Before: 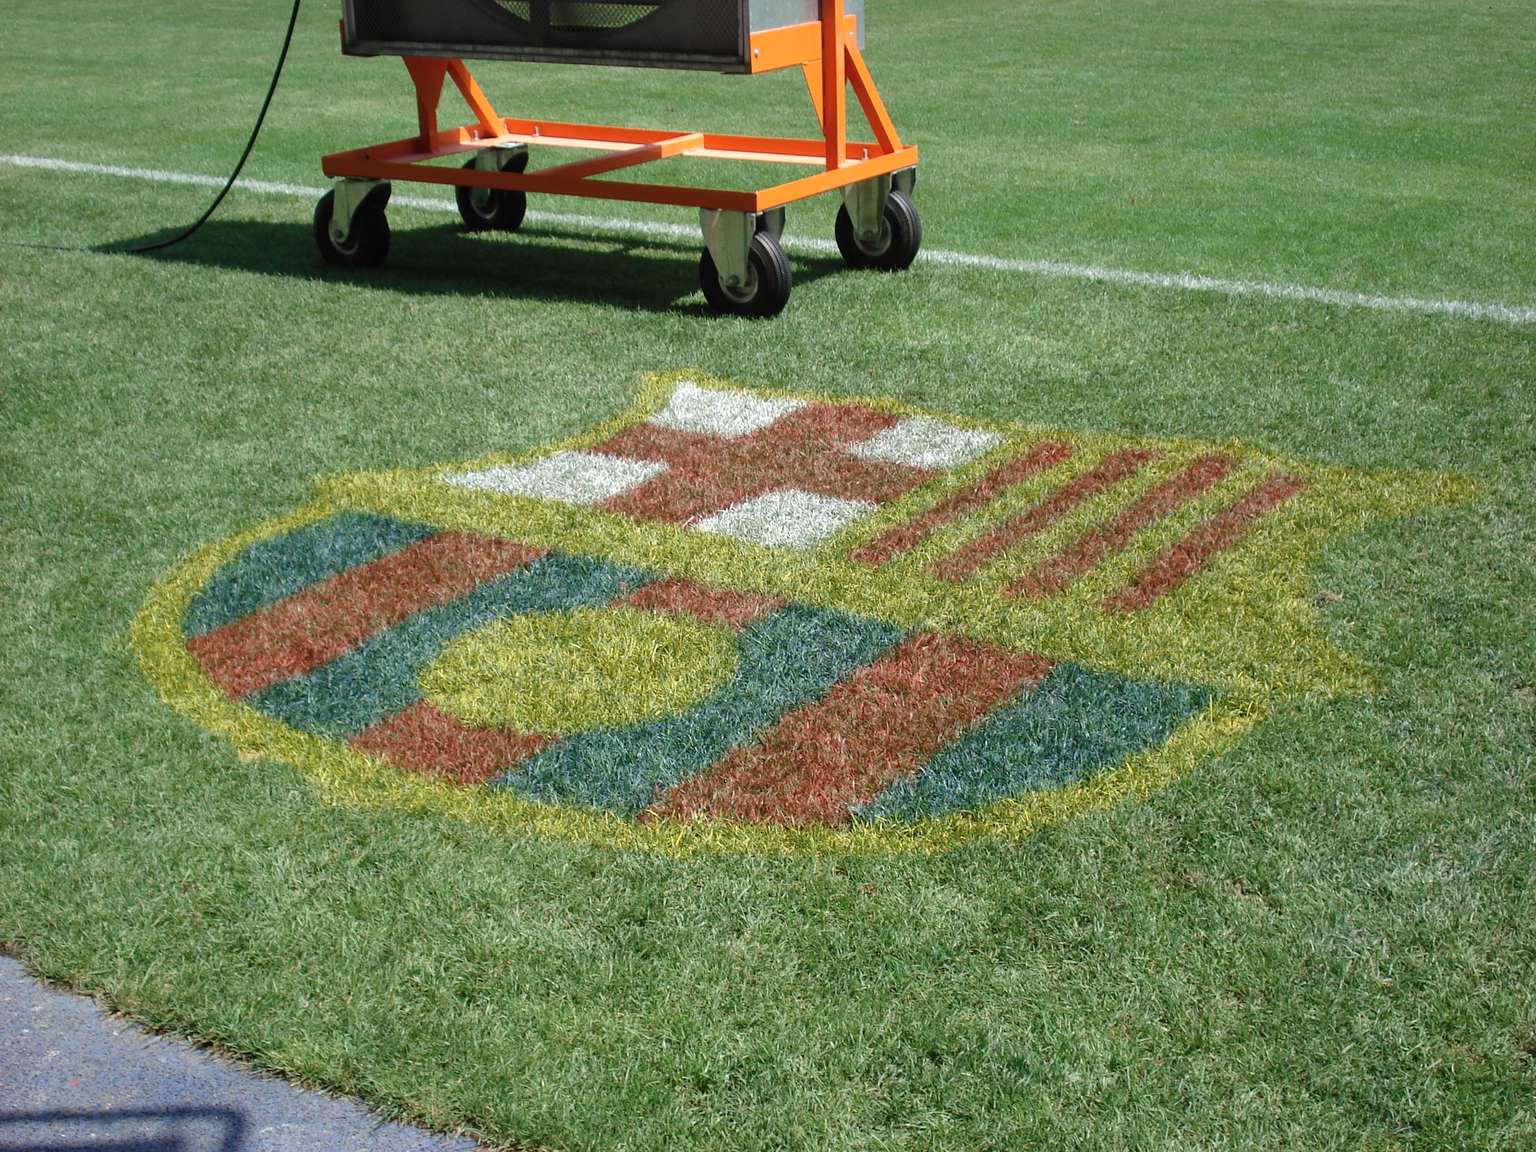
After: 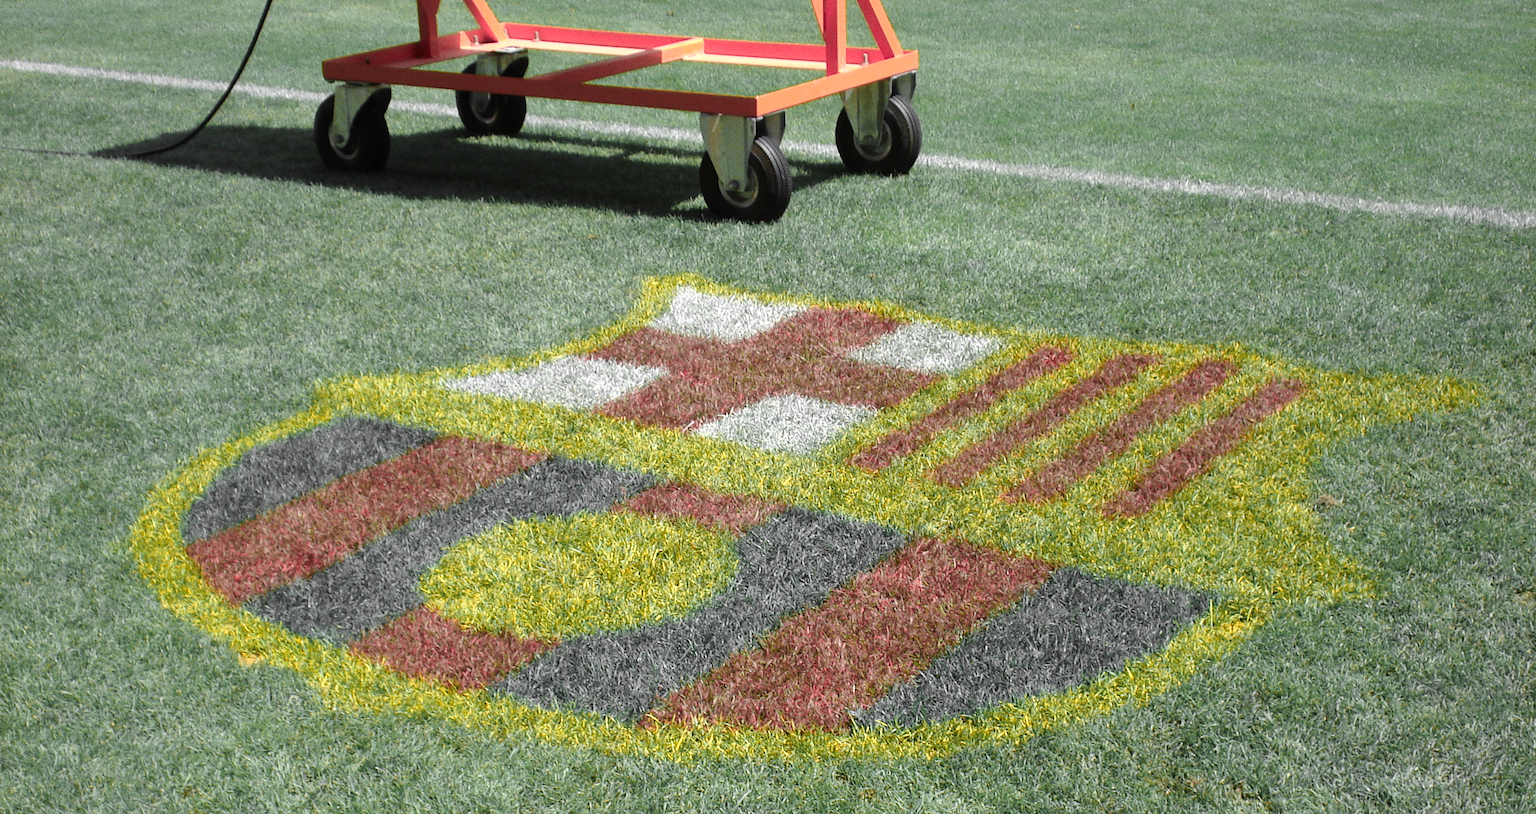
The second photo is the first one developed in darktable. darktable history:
crop and rotate: top 8.293%, bottom 20.996%
color zones: curves: ch0 [(0.257, 0.558) (0.75, 0.565)]; ch1 [(0.004, 0.857) (0.14, 0.416) (0.257, 0.695) (0.442, 0.032) (0.736, 0.266) (0.891, 0.741)]; ch2 [(0, 0.623) (0.112, 0.436) (0.271, 0.474) (0.516, 0.64) (0.743, 0.286)]
grain: coarseness 0.47 ISO
